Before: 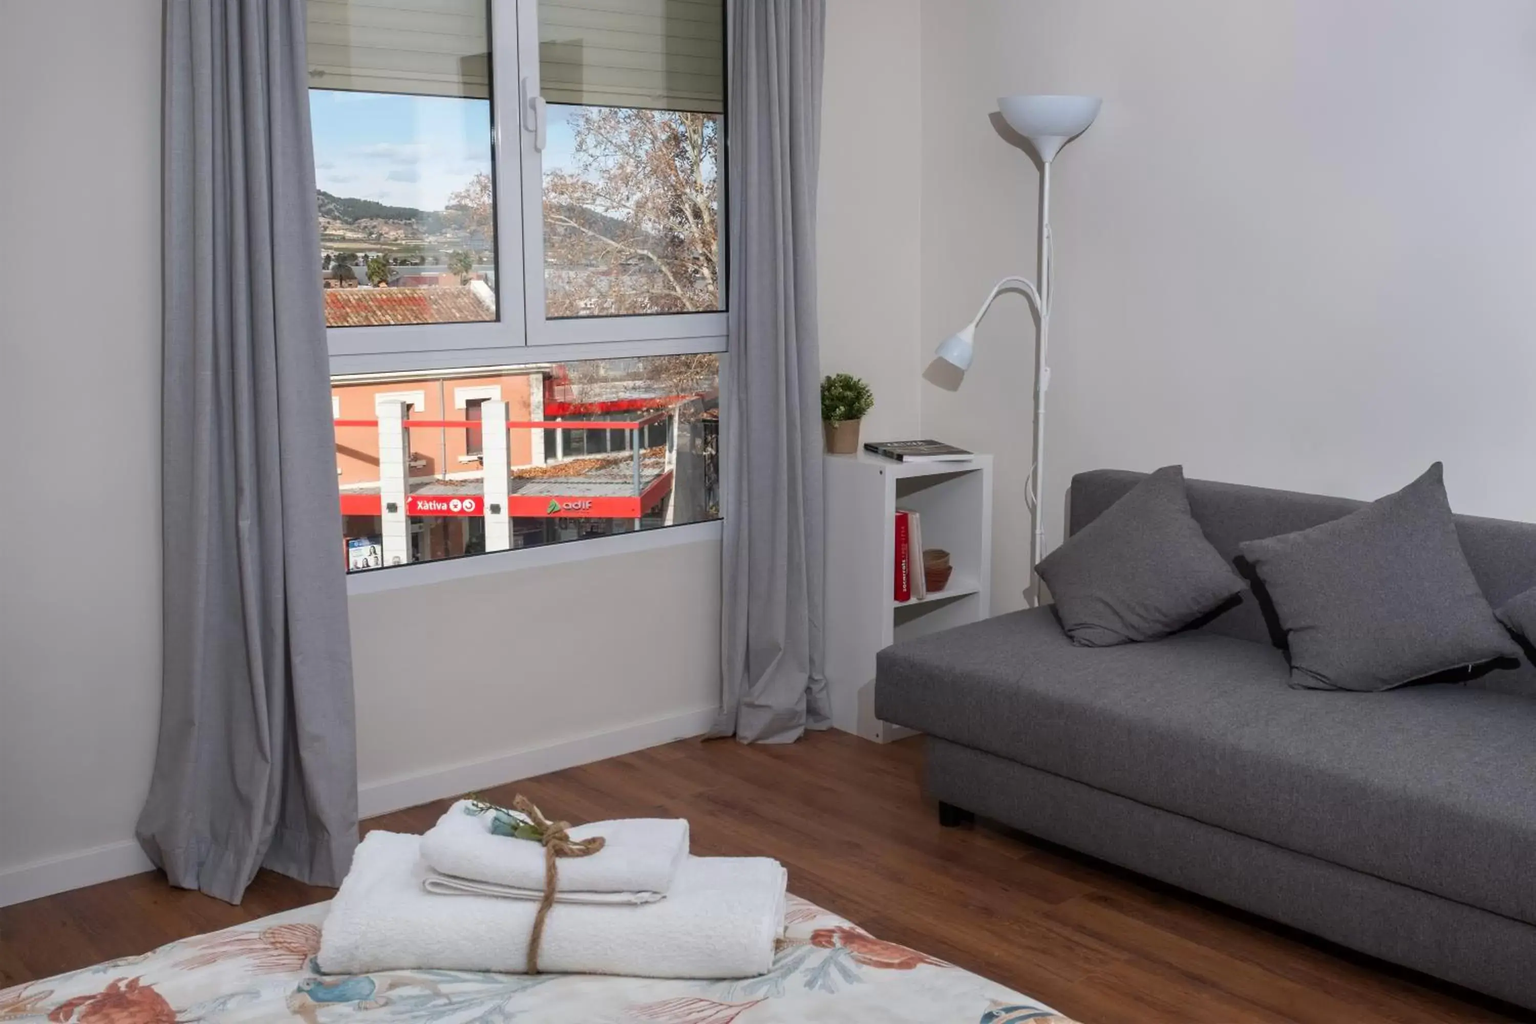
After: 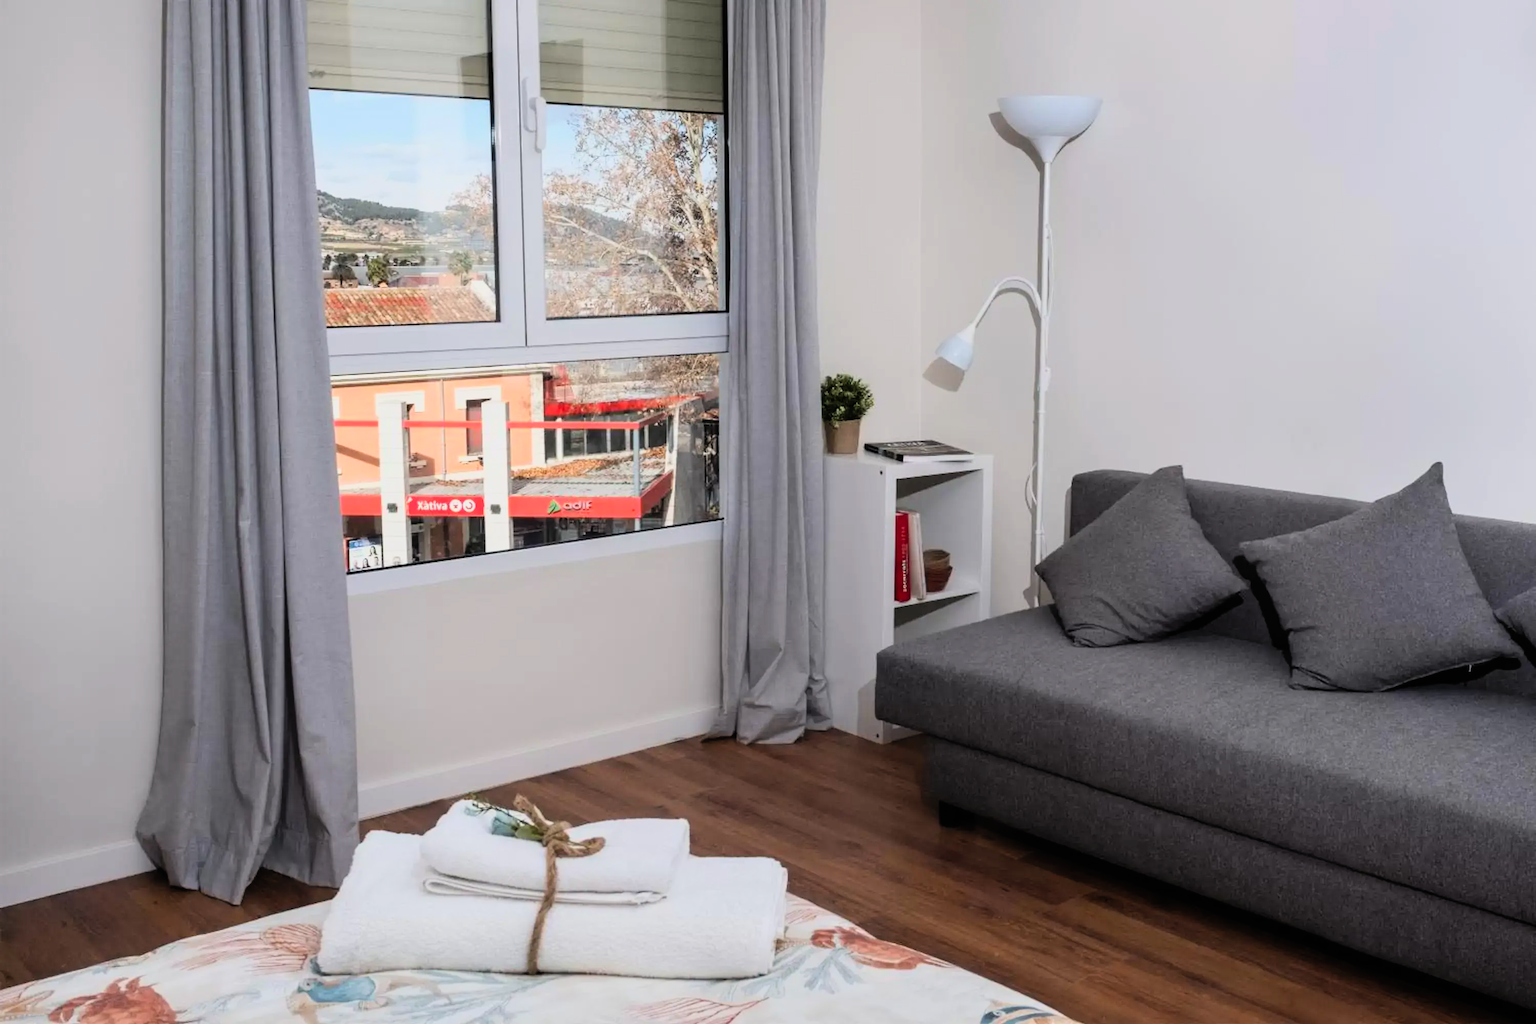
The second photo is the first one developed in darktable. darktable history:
contrast brightness saturation: contrast 0.2, brightness 0.15, saturation 0.14
filmic rgb: black relative exposure -7.75 EV, white relative exposure 4.4 EV, threshold 3 EV, hardness 3.76, latitude 50%, contrast 1.1, color science v5 (2021), contrast in shadows safe, contrast in highlights safe, enable highlight reconstruction true
